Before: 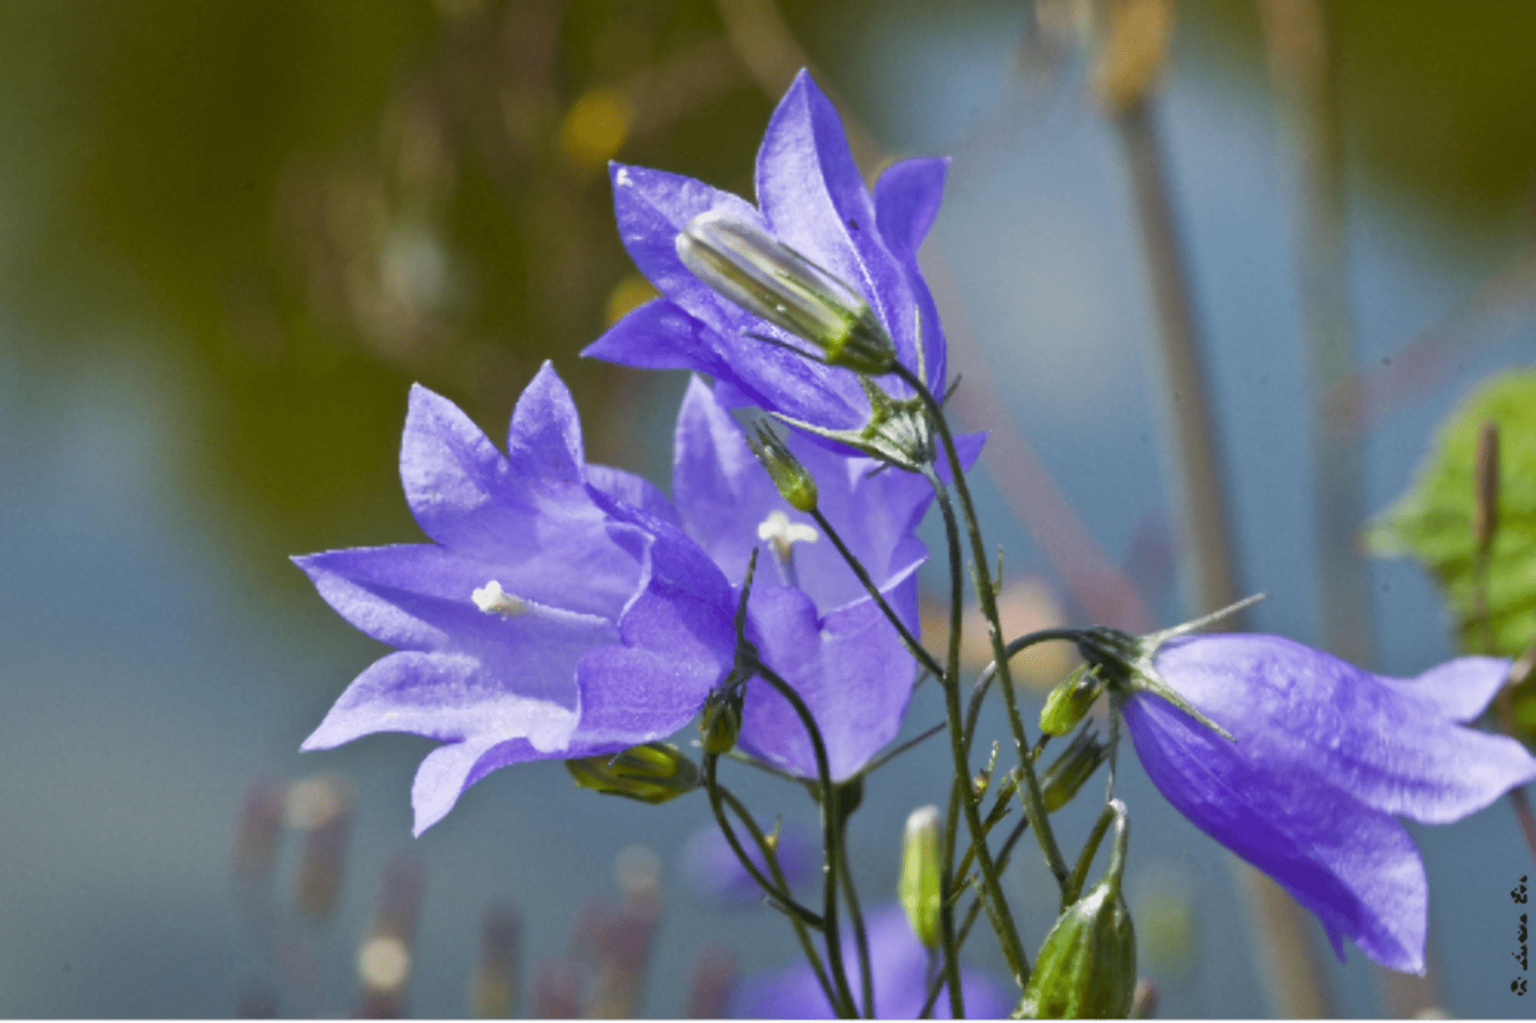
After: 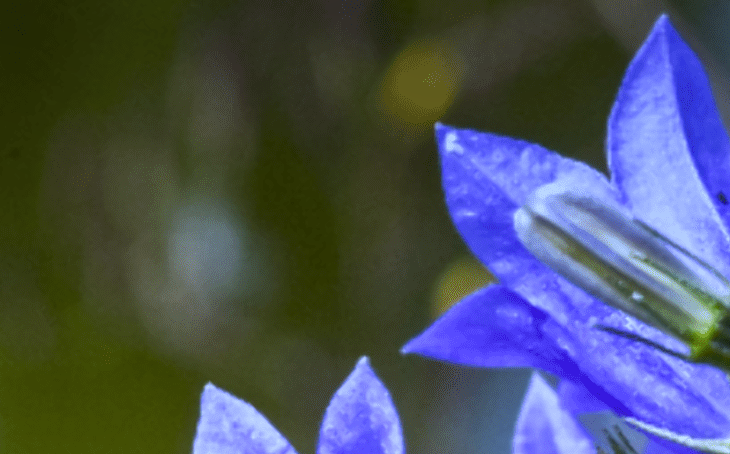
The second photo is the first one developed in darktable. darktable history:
local contrast: on, module defaults
crop: left 15.452%, top 5.459%, right 43.956%, bottom 56.62%
white balance: red 0.871, blue 1.249
graduated density: hue 238.83°, saturation 50%
